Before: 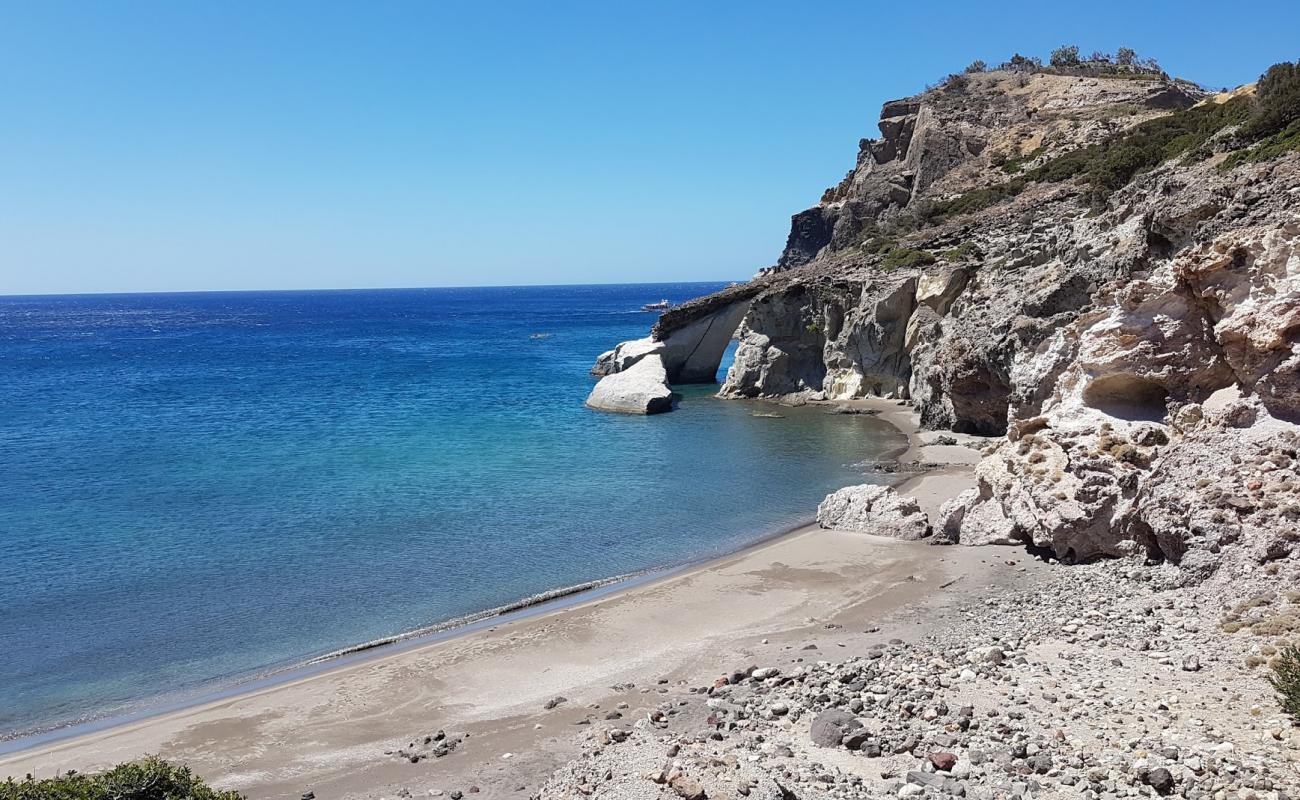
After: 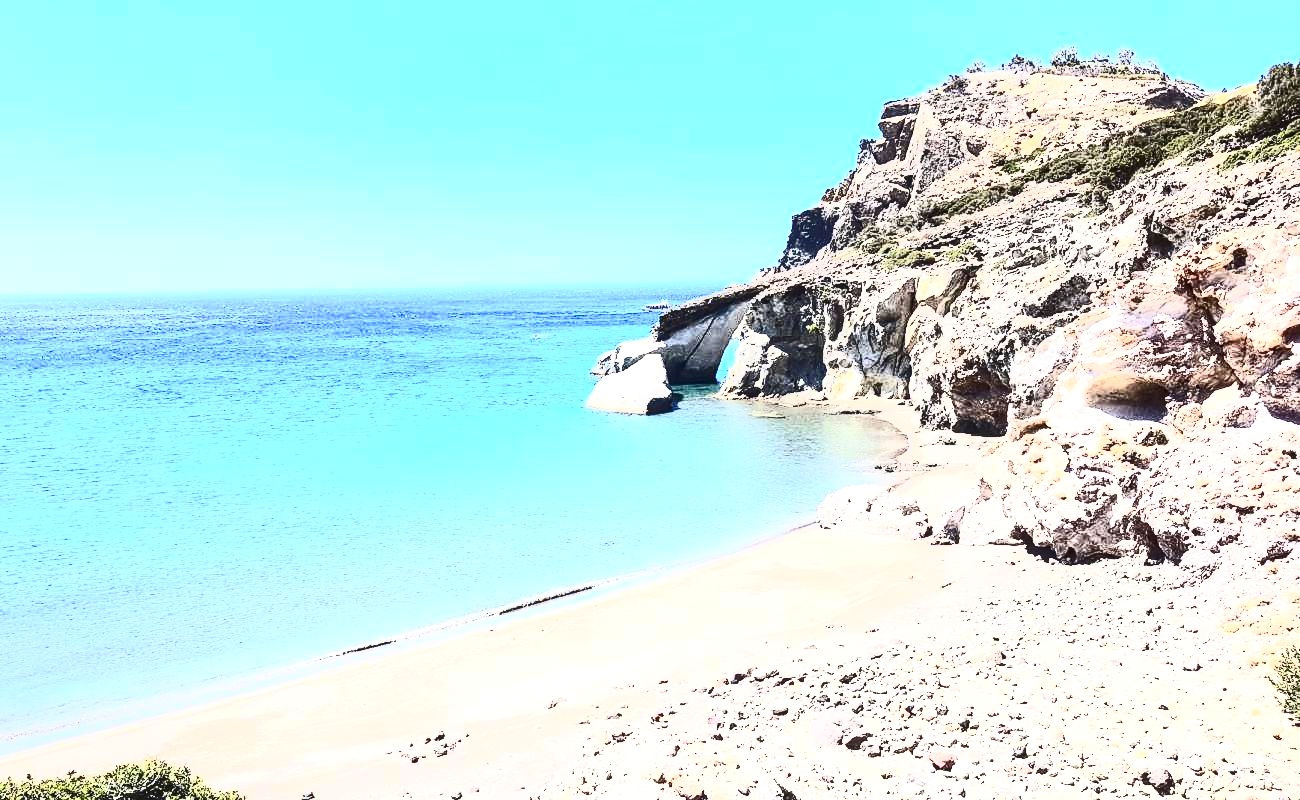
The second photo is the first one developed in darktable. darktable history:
contrast brightness saturation: contrast 0.93, brightness 0.2
local contrast: on, module defaults
exposure: black level correction 0.001, exposure 1.735 EV, compensate highlight preservation false
